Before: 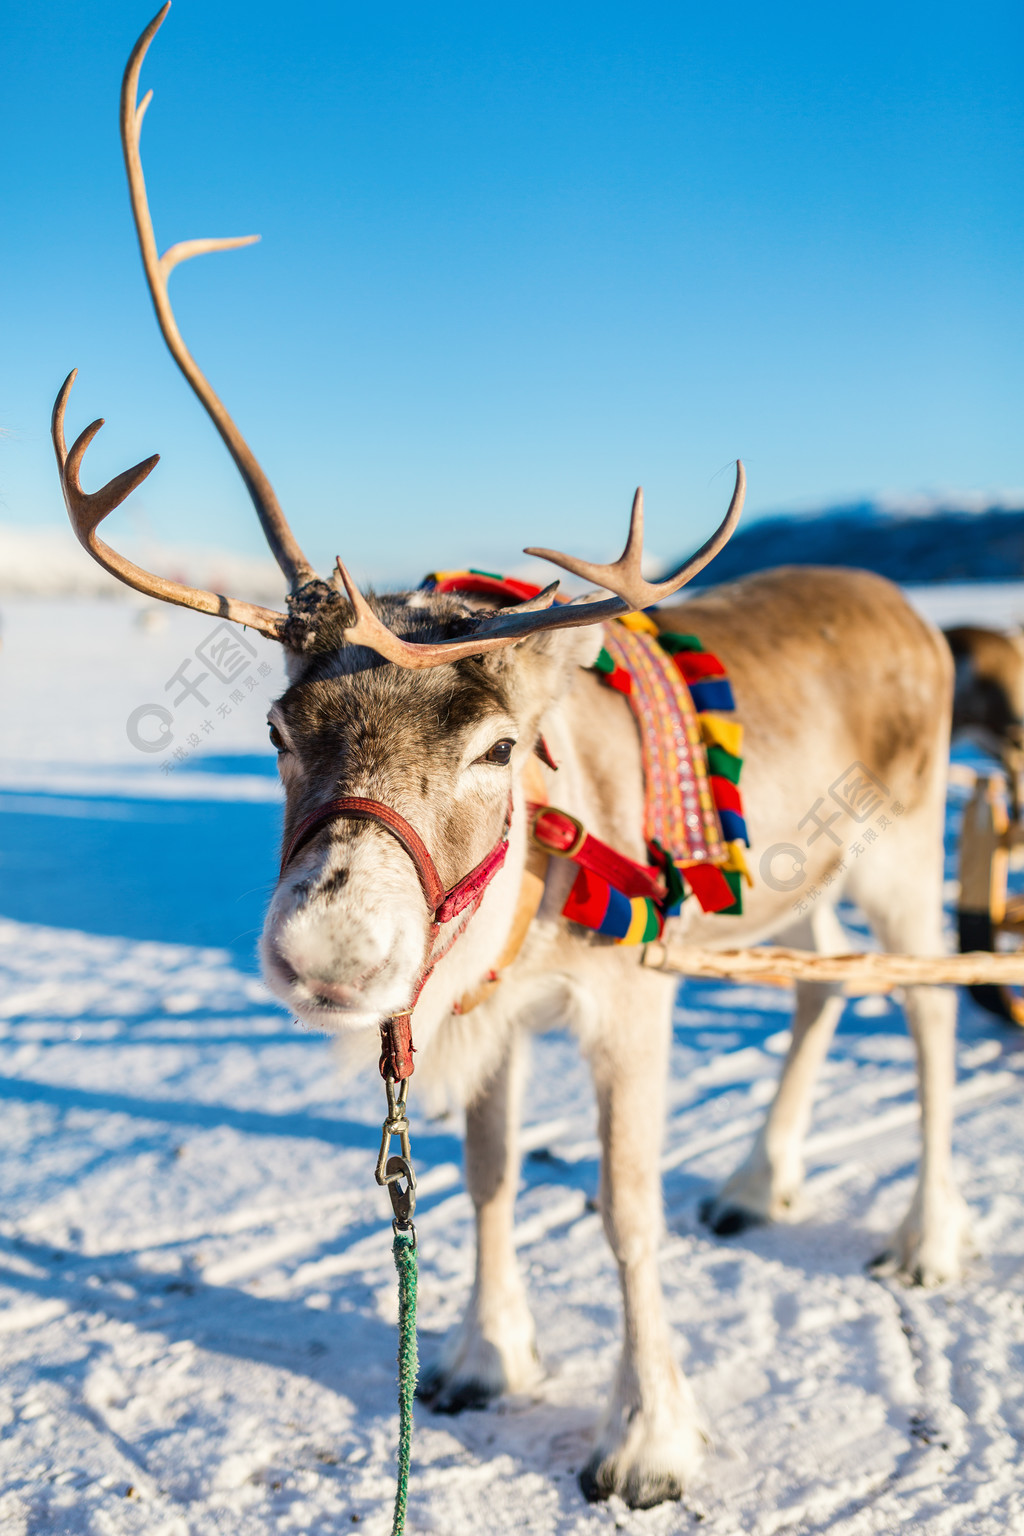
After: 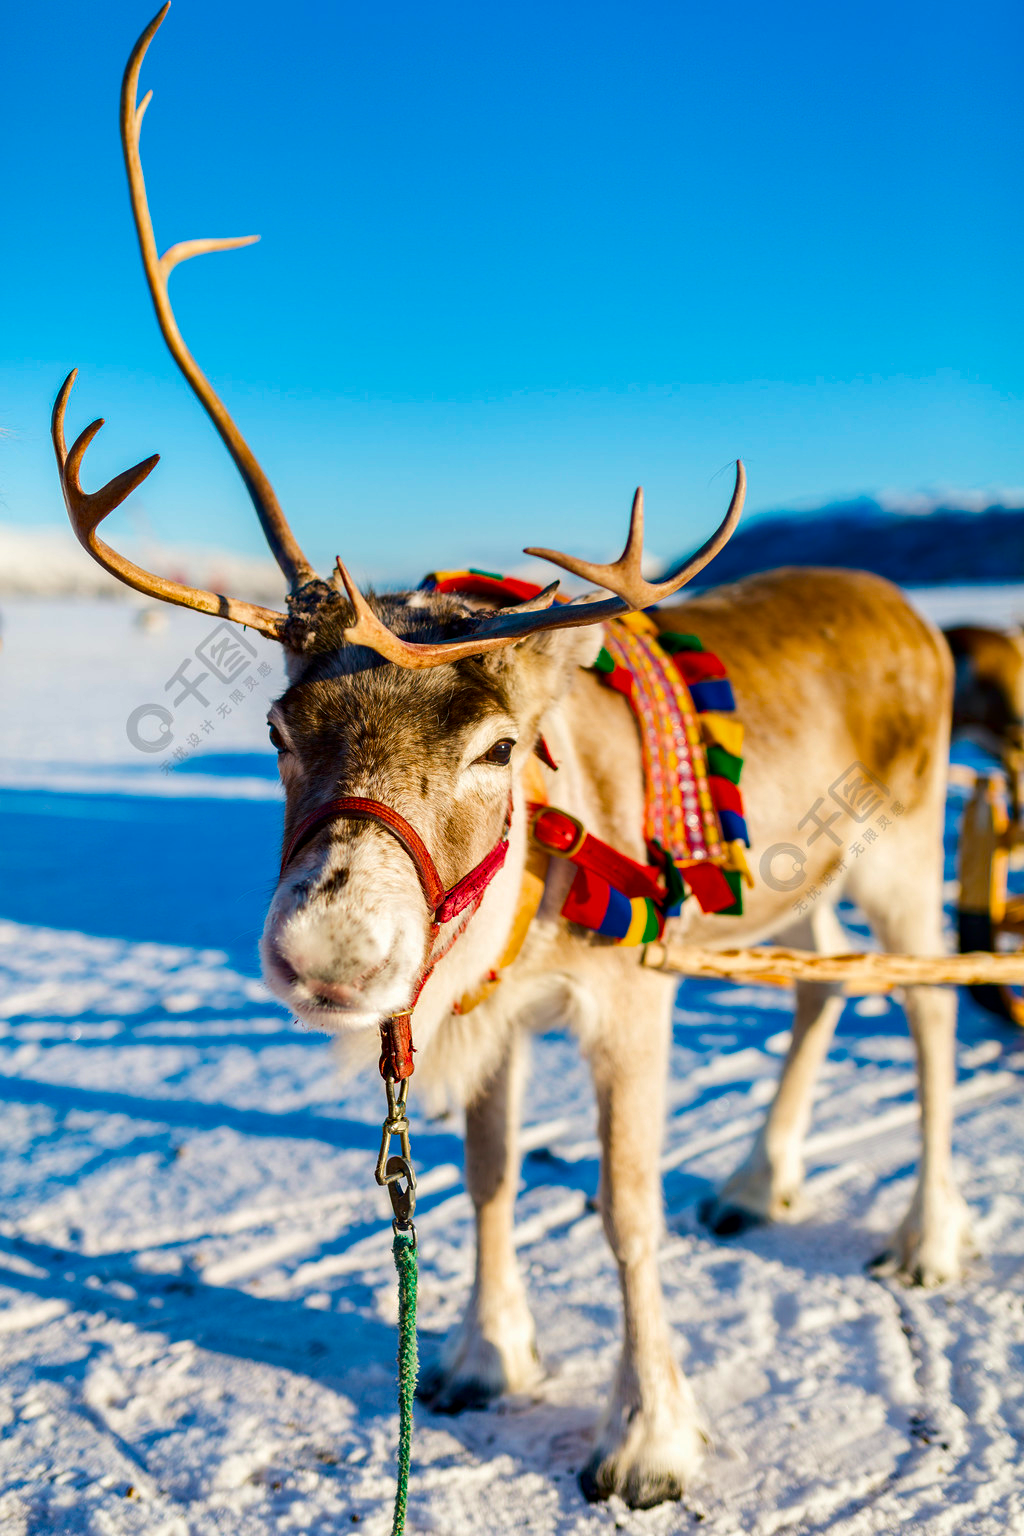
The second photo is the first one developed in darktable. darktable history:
contrast brightness saturation: contrast 0.069, brightness -0.125, saturation 0.059
color balance rgb: shadows lift › hue 84.96°, perceptual saturation grading › global saturation 24.948%, global vibrance 20%
tone equalizer: edges refinement/feathering 500, mask exposure compensation -1.57 EV, preserve details no
haze removal: compatibility mode true, adaptive false
